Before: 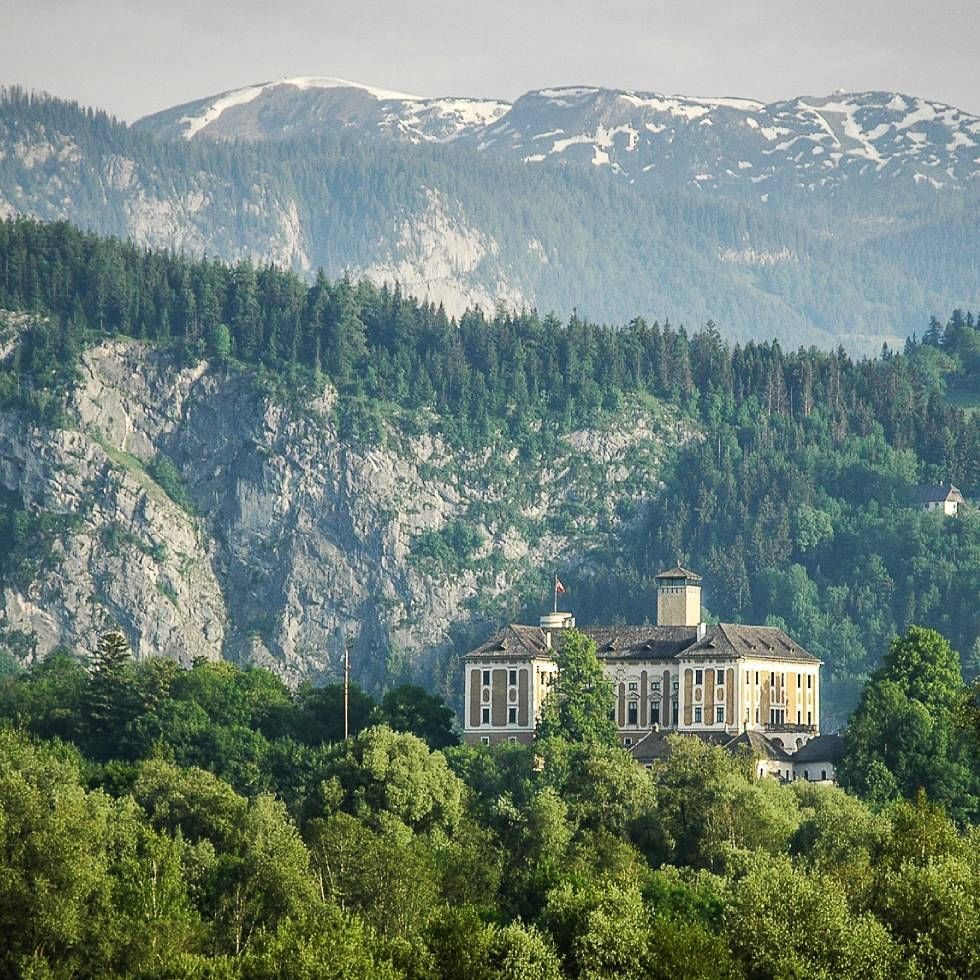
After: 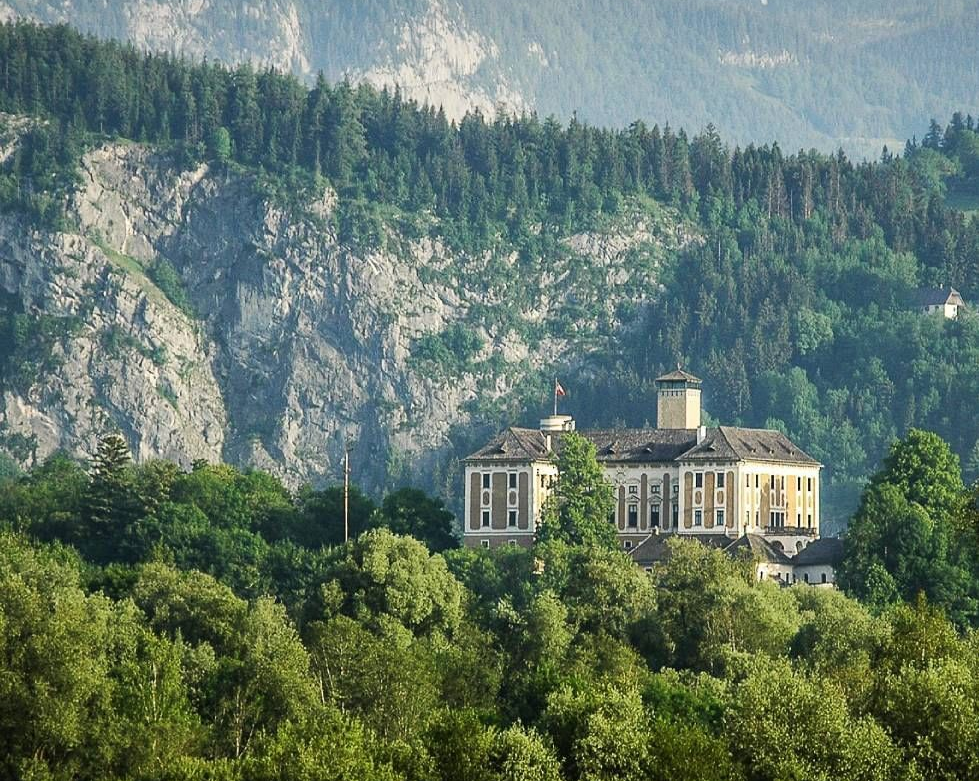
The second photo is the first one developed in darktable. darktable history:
crop and rotate: top 20.265%
